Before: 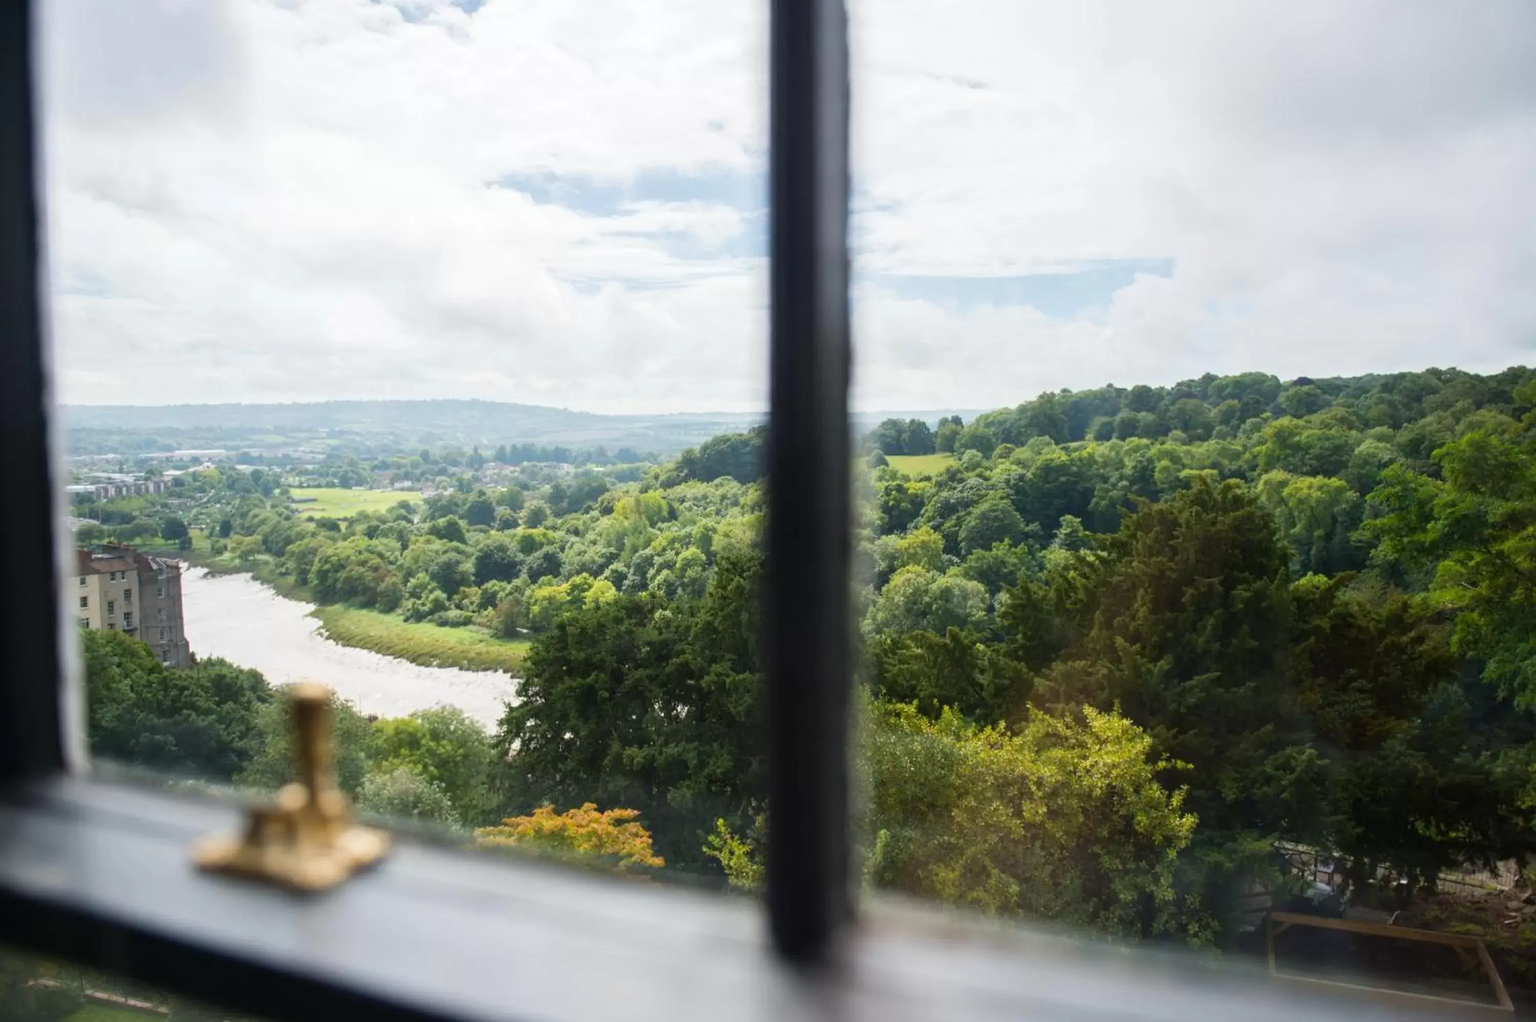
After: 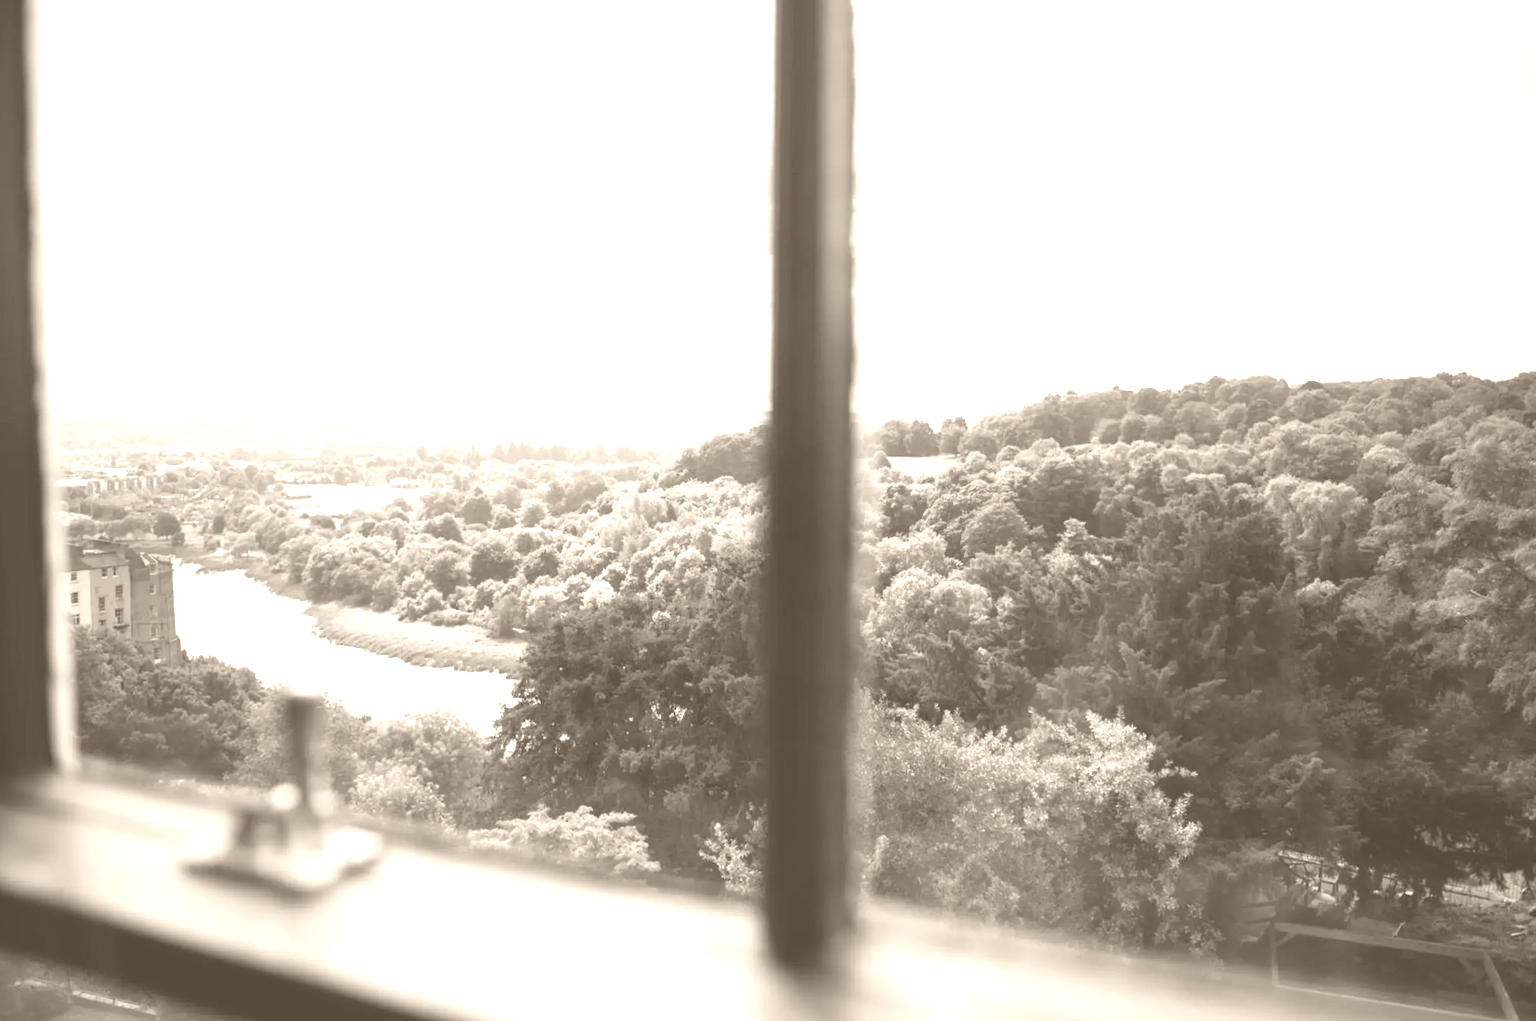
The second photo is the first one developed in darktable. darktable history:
crop and rotate: angle -0.5°
colorize: hue 34.49°, saturation 35.33%, source mix 100%, version 1
